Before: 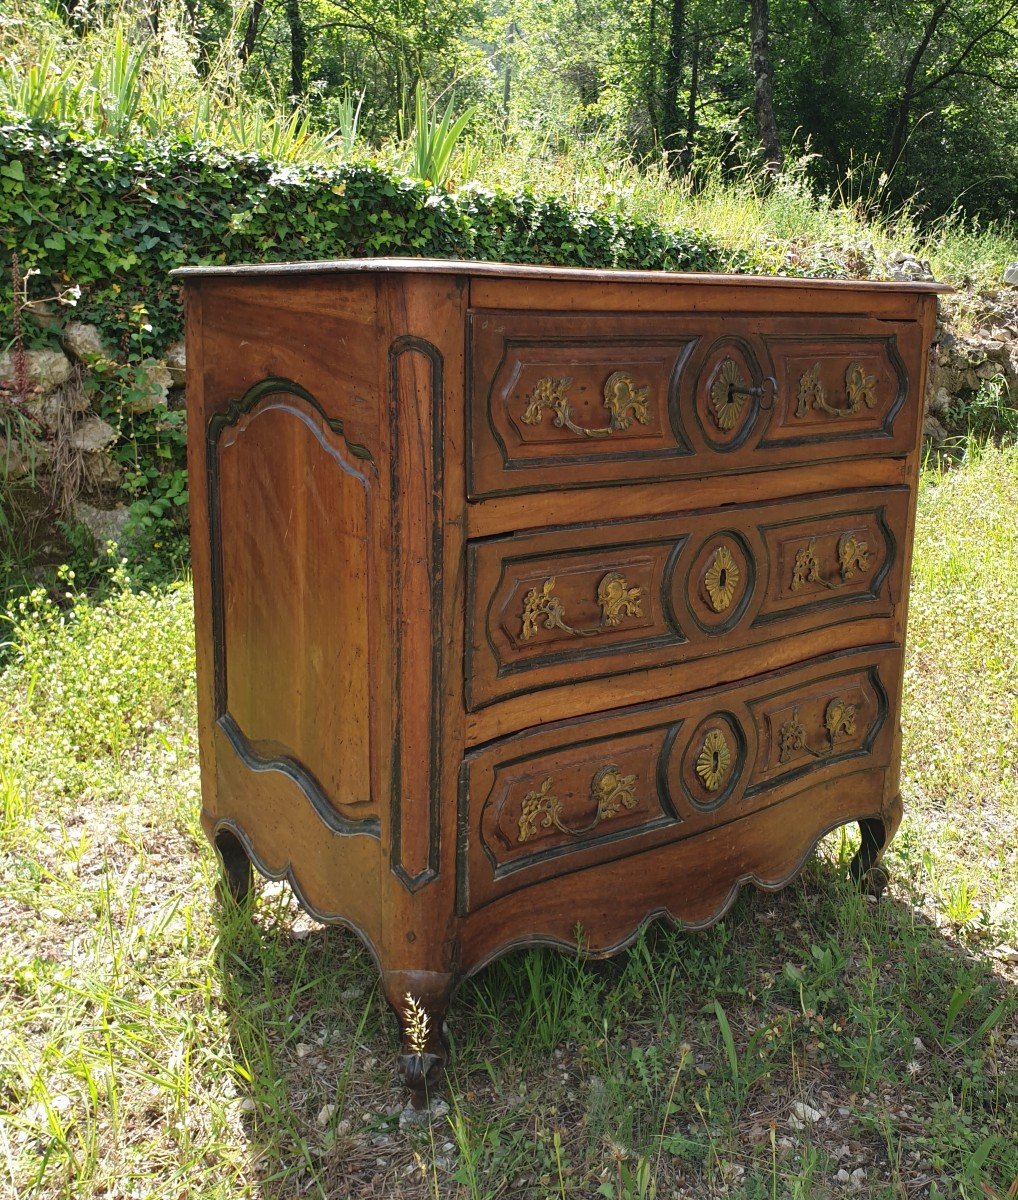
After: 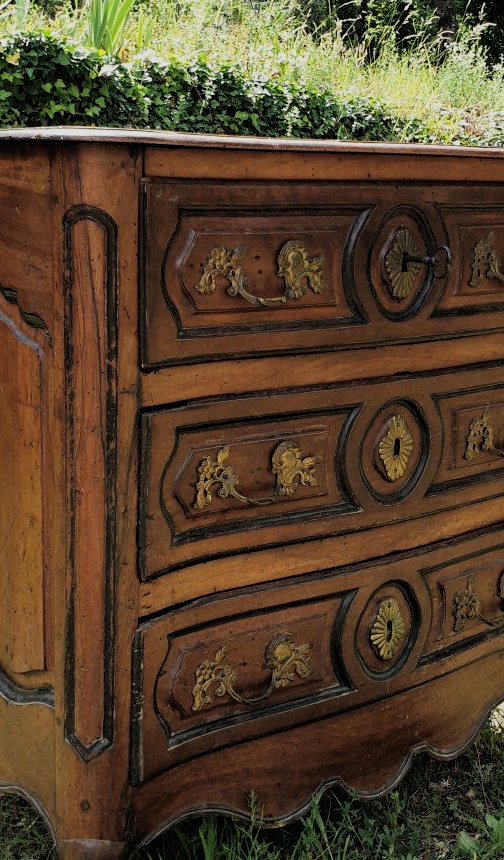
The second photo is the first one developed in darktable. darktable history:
tone equalizer: luminance estimator HSV value / RGB max
filmic rgb: black relative exposure -5.13 EV, white relative exposure 3.99 EV, hardness 2.89, contrast 1.188, highlights saturation mix -30.7%, iterations of high-quality reconstruction 0
crop: left 32.027%, top 10.959%, right 18.44%, bottom 17.33%
